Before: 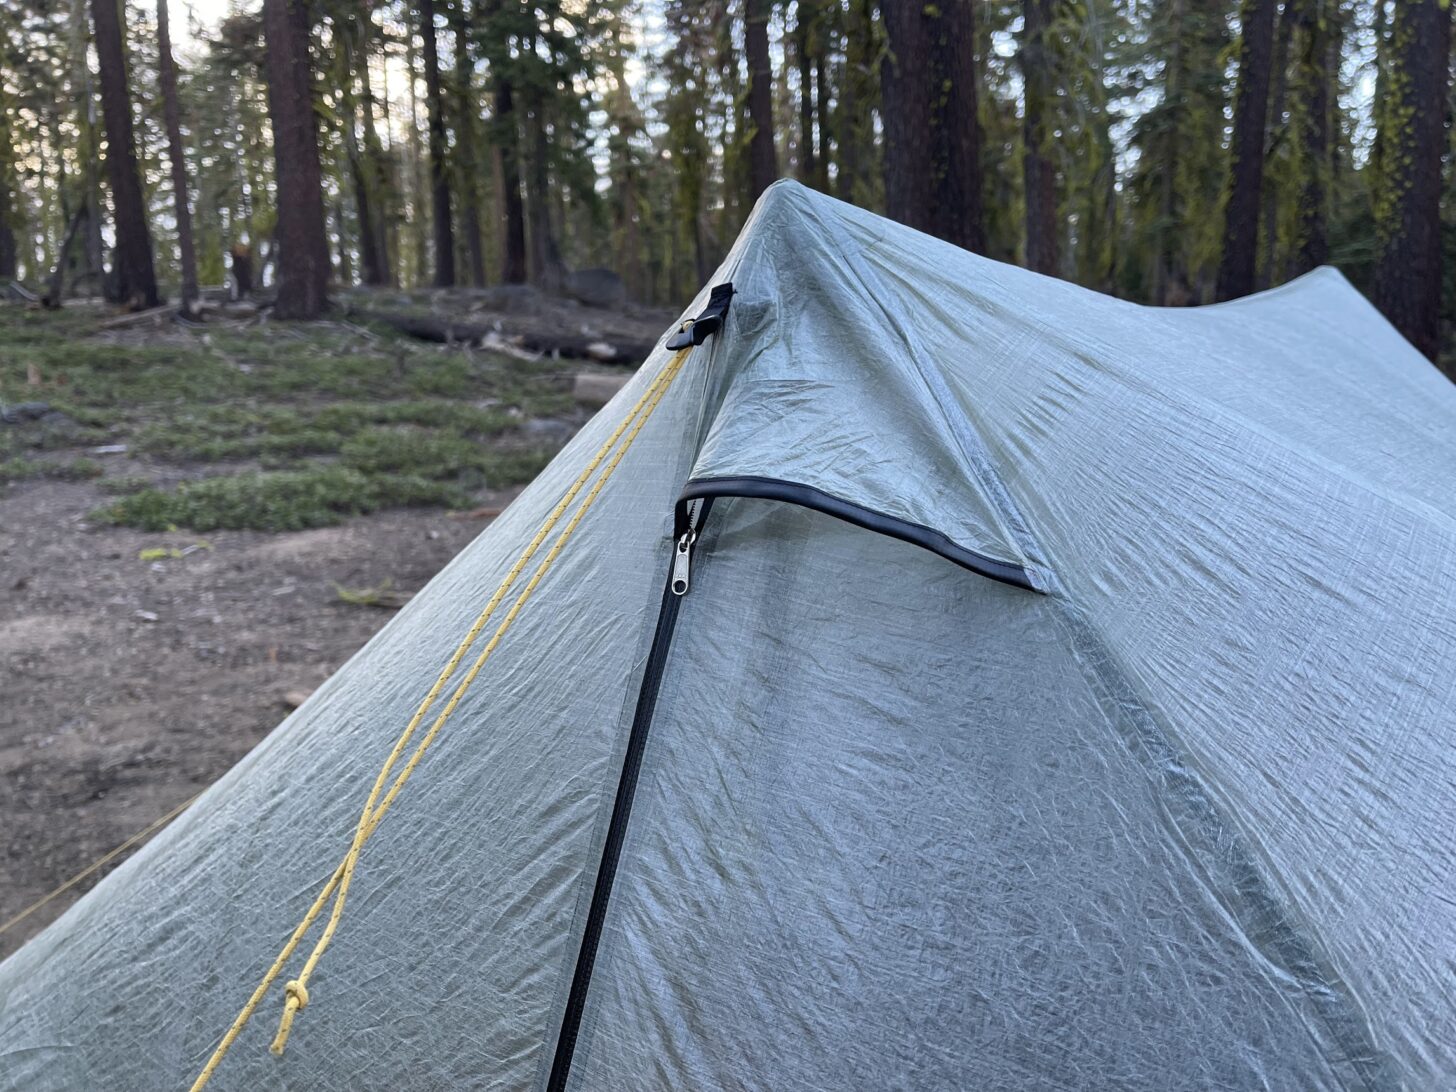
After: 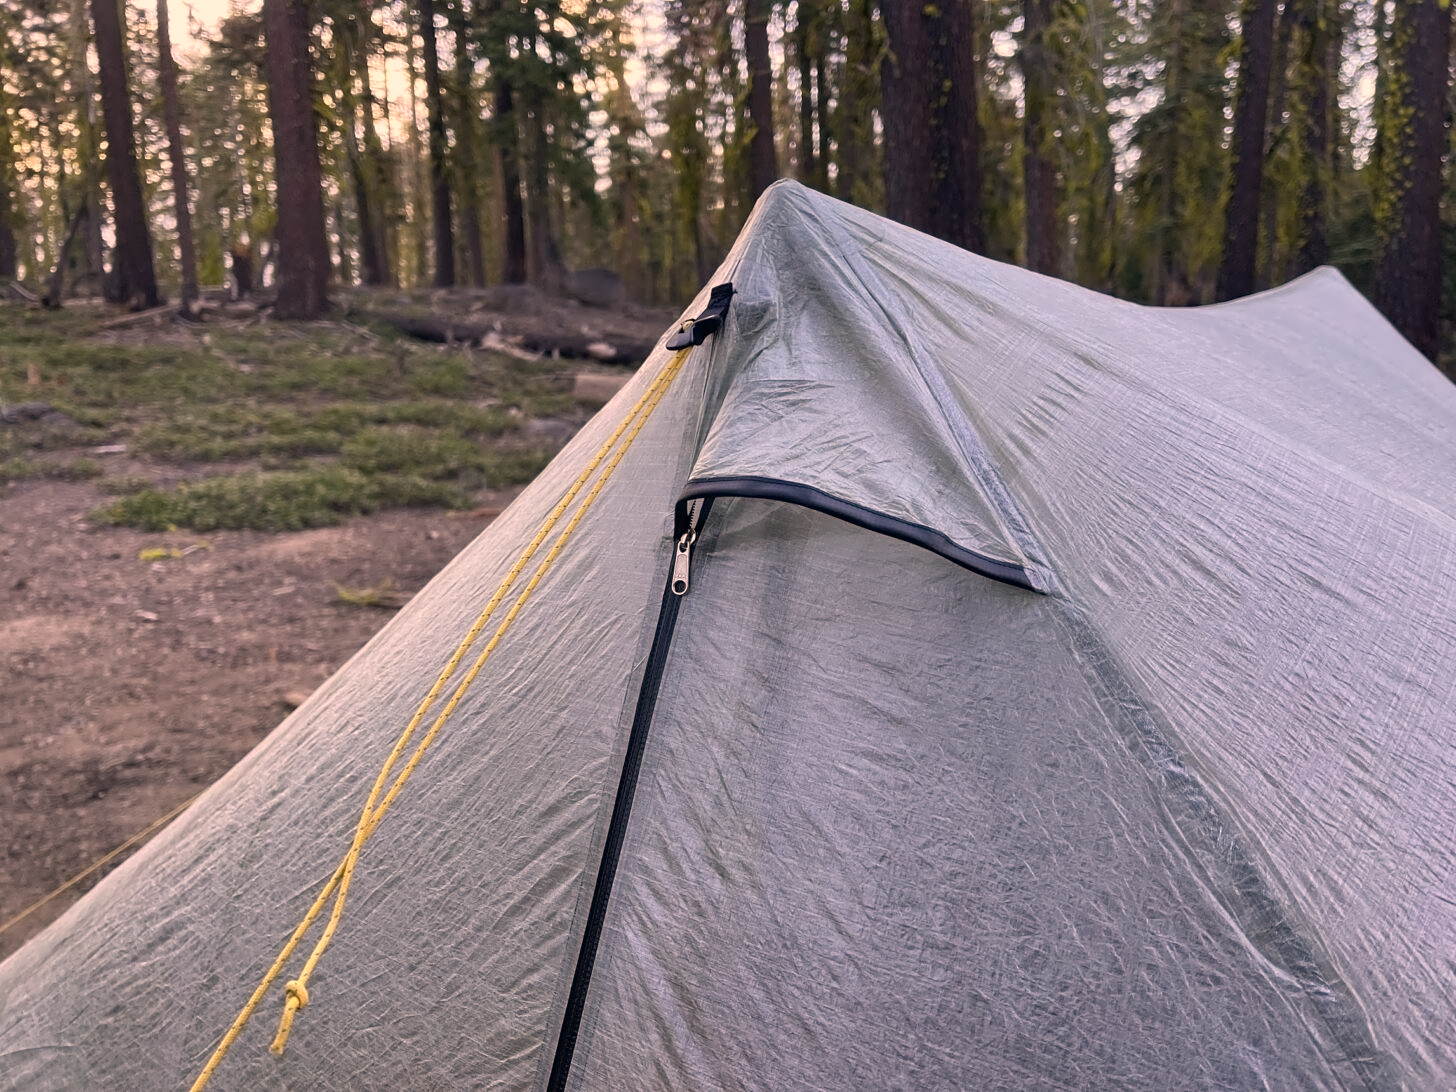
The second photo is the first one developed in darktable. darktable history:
contrast equalizer: y [[0.5 ×4, 0.524, 0.59], [0.5 ×6], [0.5 ×6], [0, 0, 0, 0.01, 0.045, 0.012], [0, 0, 0, 0.044, 0.195, 0.131]]
color correction: highlights a* 17.88, highlights b* 18.79
